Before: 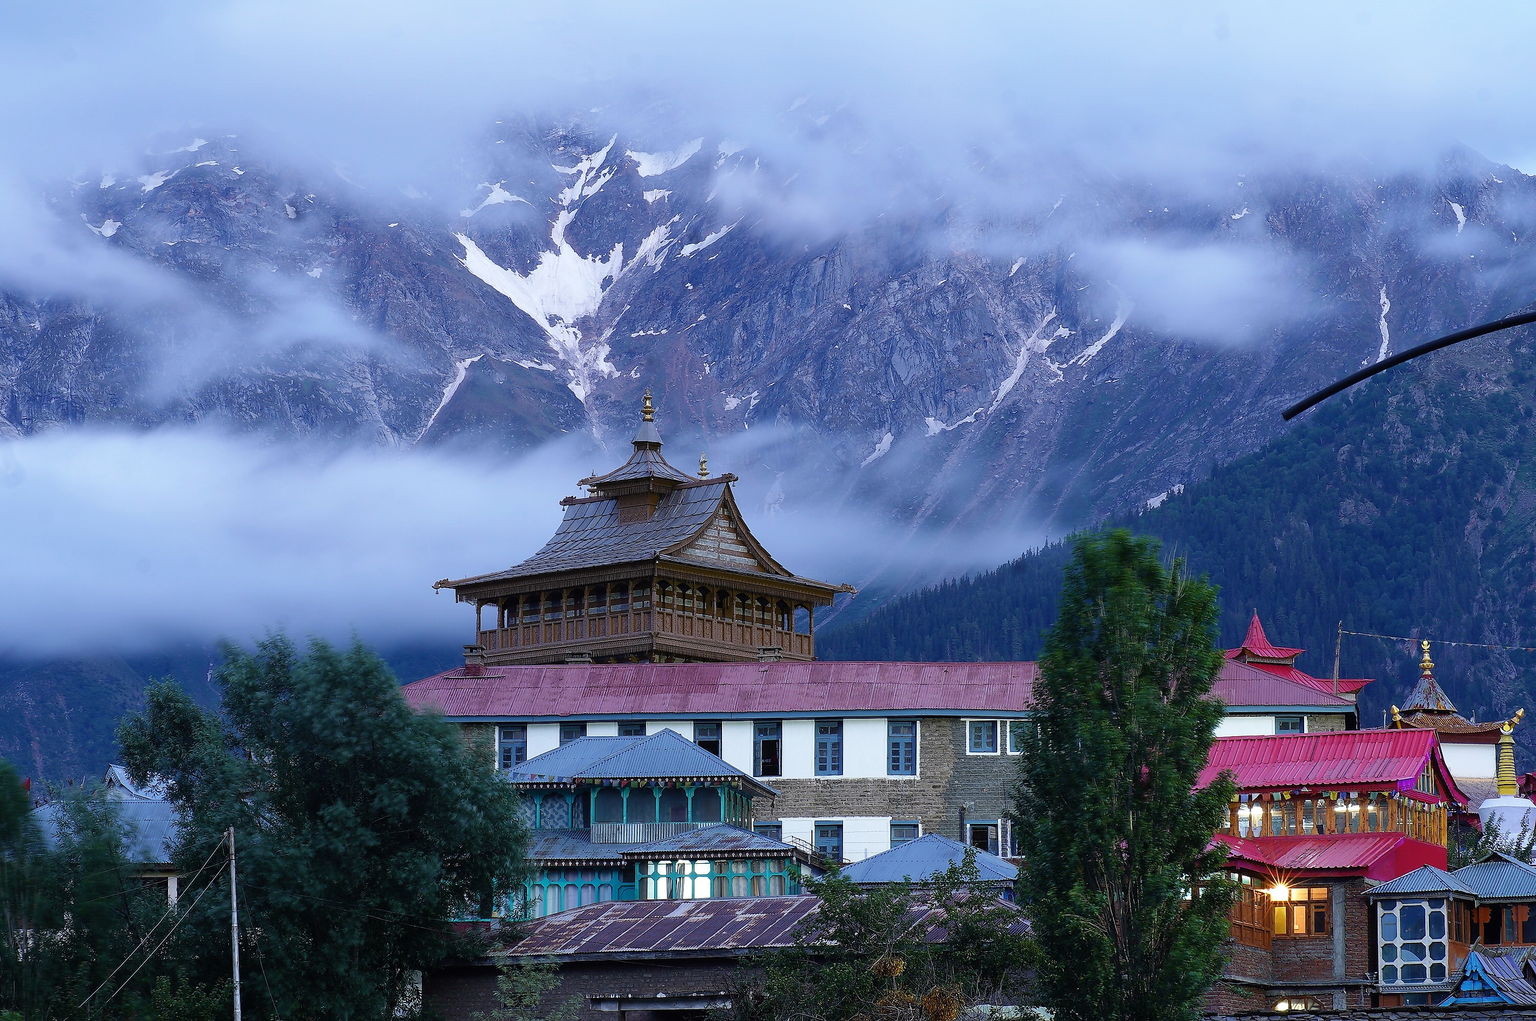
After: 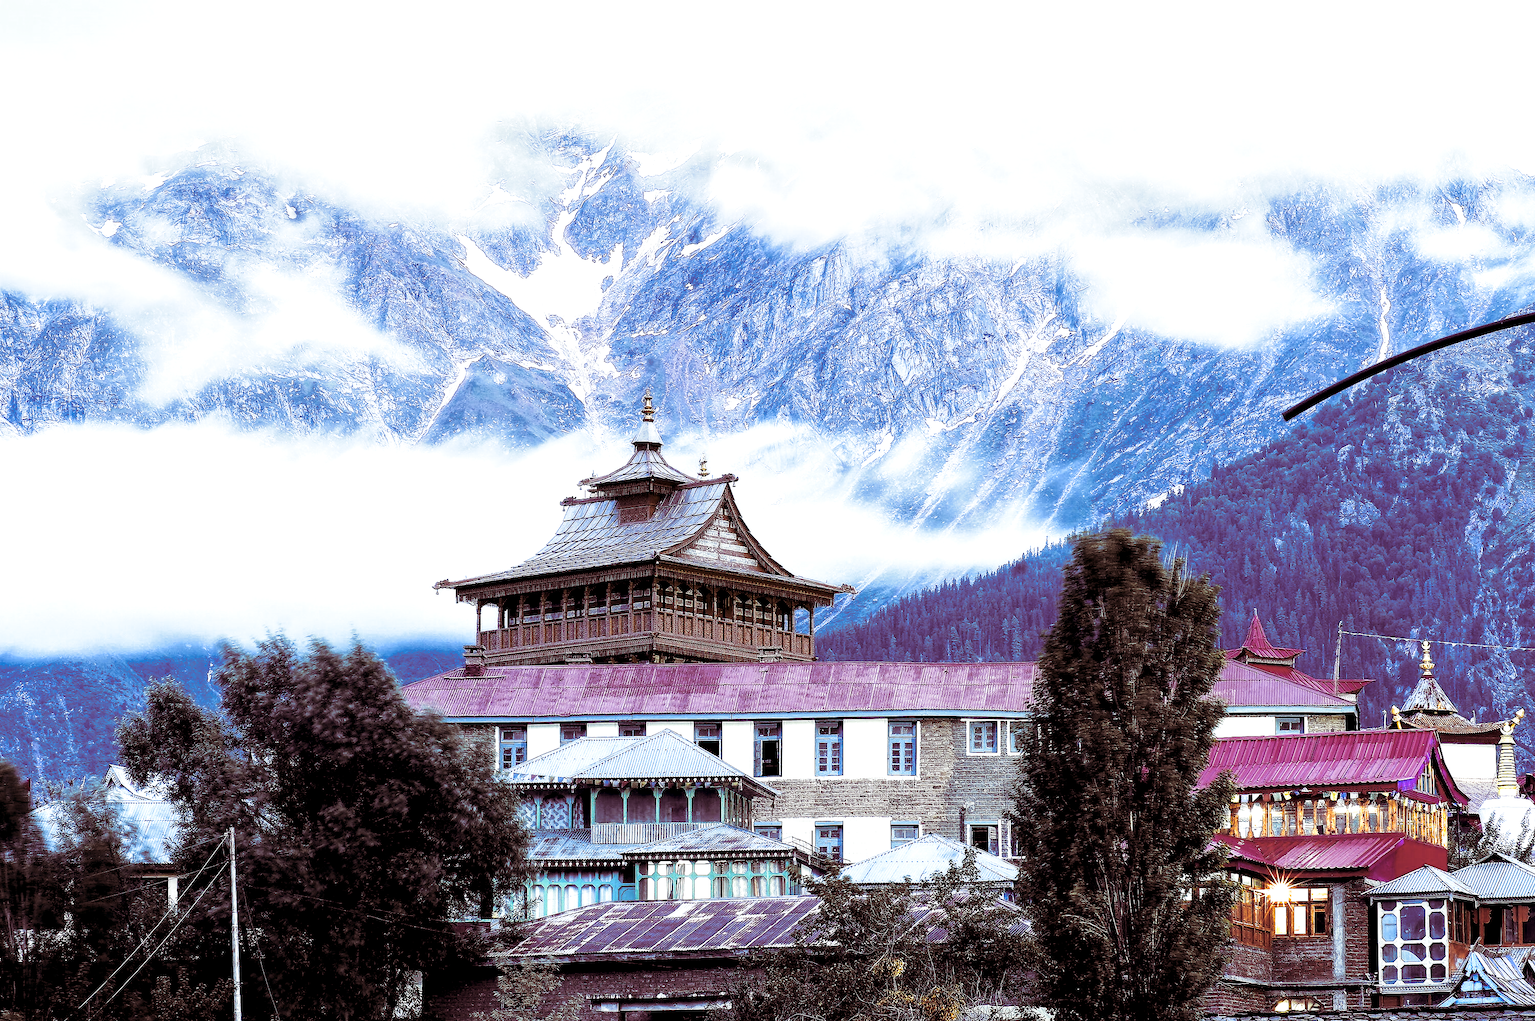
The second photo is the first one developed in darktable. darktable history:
split-toning: on, module defaults
local contrast: highlights 100%, shadows 100%, detail 200%, midtone range 0.2
color zones: curves: ch0 [(0.004, 0.306) (0.107, 0.448) (0.252, 0.656) (0.41, 0.398) (0.595, 0.515) (0.768, 0.628)]; ch1 [(0.07, 0.323) (0.151, 0.452) (0.252, 0.608) (0.346, 0.221) (0.463, 0.189) (0.61, 0.368) (0.735, 0.395) (0.921, 0.412)]; ch2 [(0, 0.476) (0.132, 0.512) (0.243, 0.512) (0.397, 0.48) (0.522, 0.376) (0.634, 0.536) (0.761, 0.46)]
base curve: curves: ch0 [(0, 0) (0.007, 0.004) (0.027, 0.03) (0.046, 0.07) (0.207, 0.54) (0.442, 0.872) (0.673, 0.972) (1, 1)], preserve colors none
